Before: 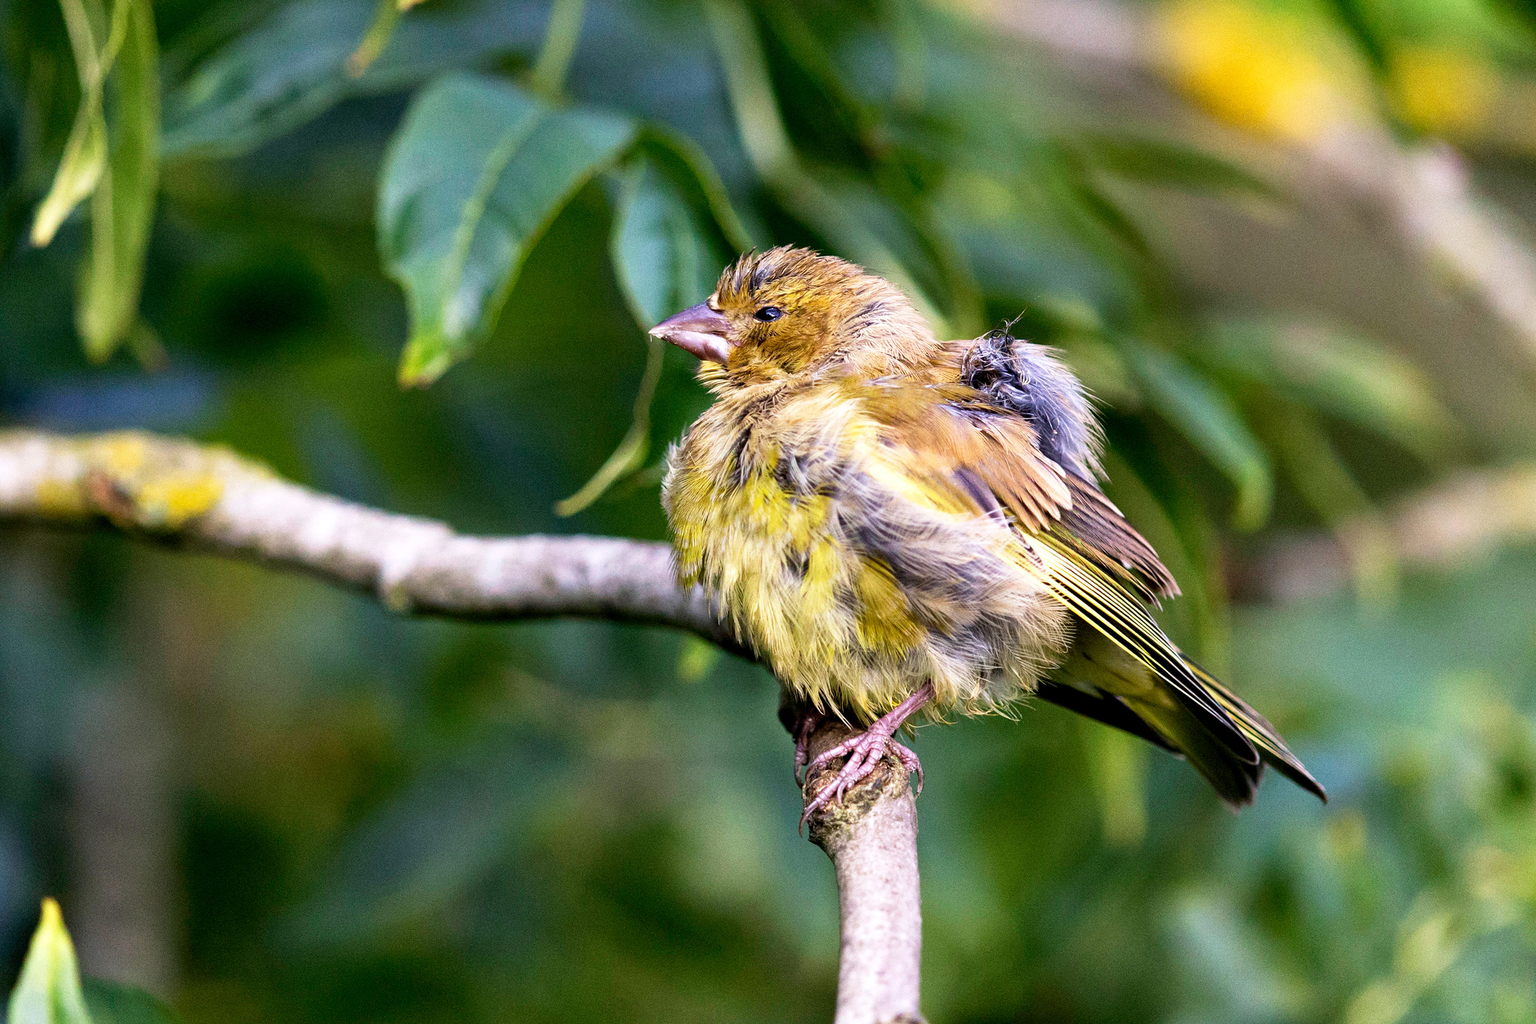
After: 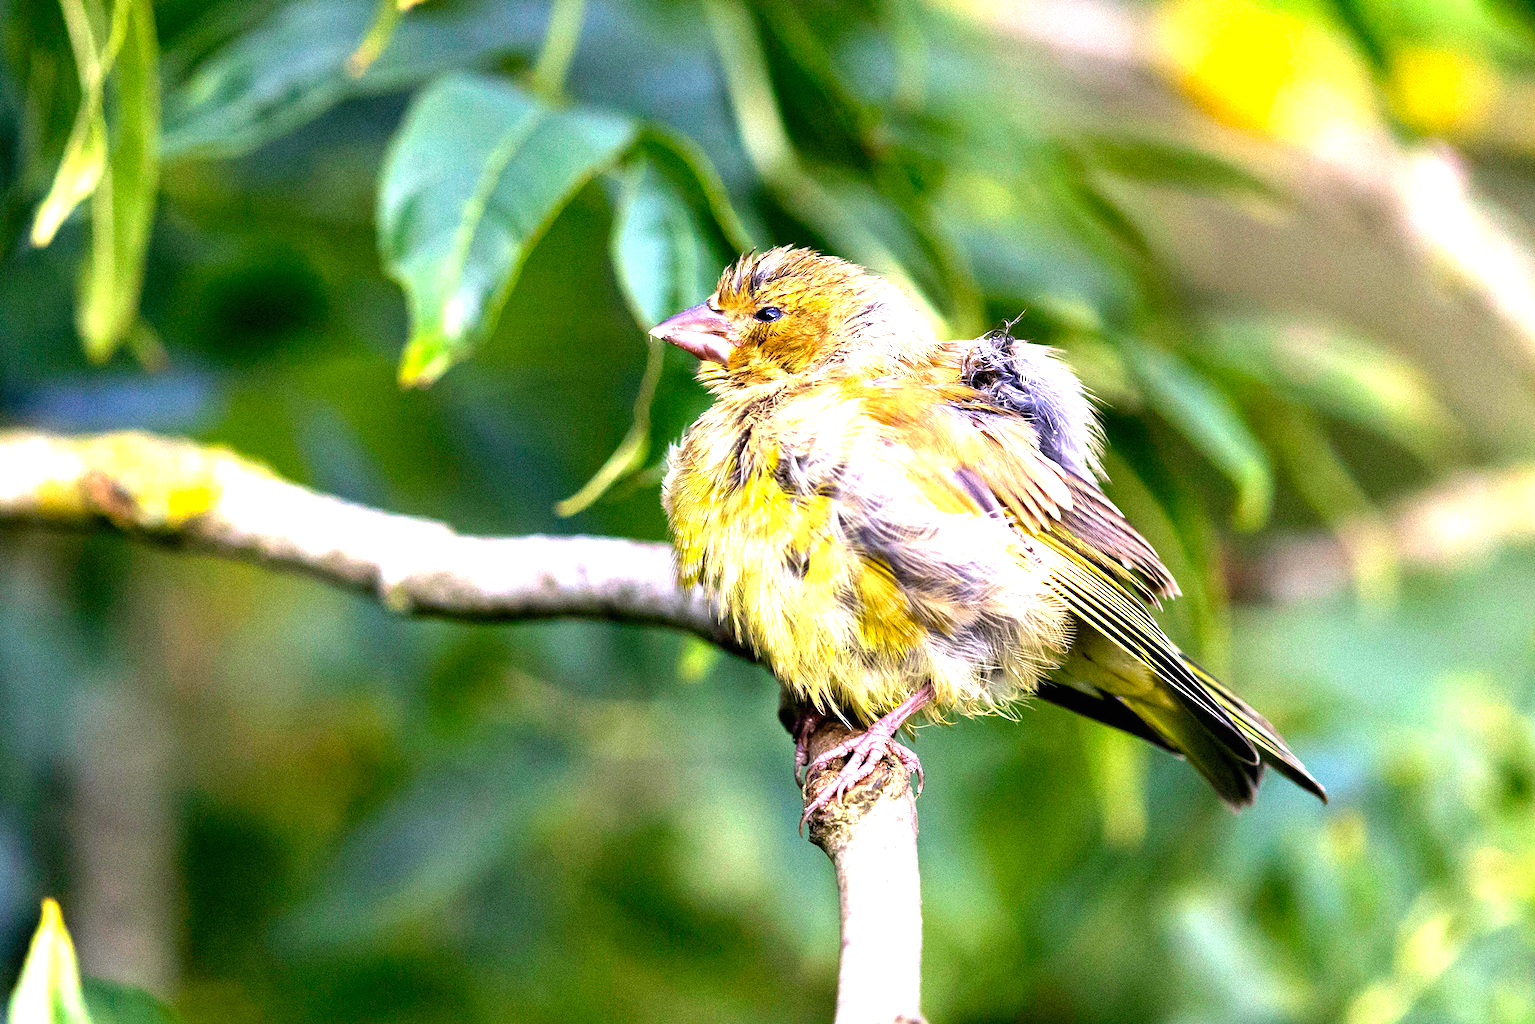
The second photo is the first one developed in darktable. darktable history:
exposure: black level correction 0, exposure 1.175 EV, compensate highlight preservation false
color correction: highlights a* 0.83, highlights b* 2.81, saturation 1.08
